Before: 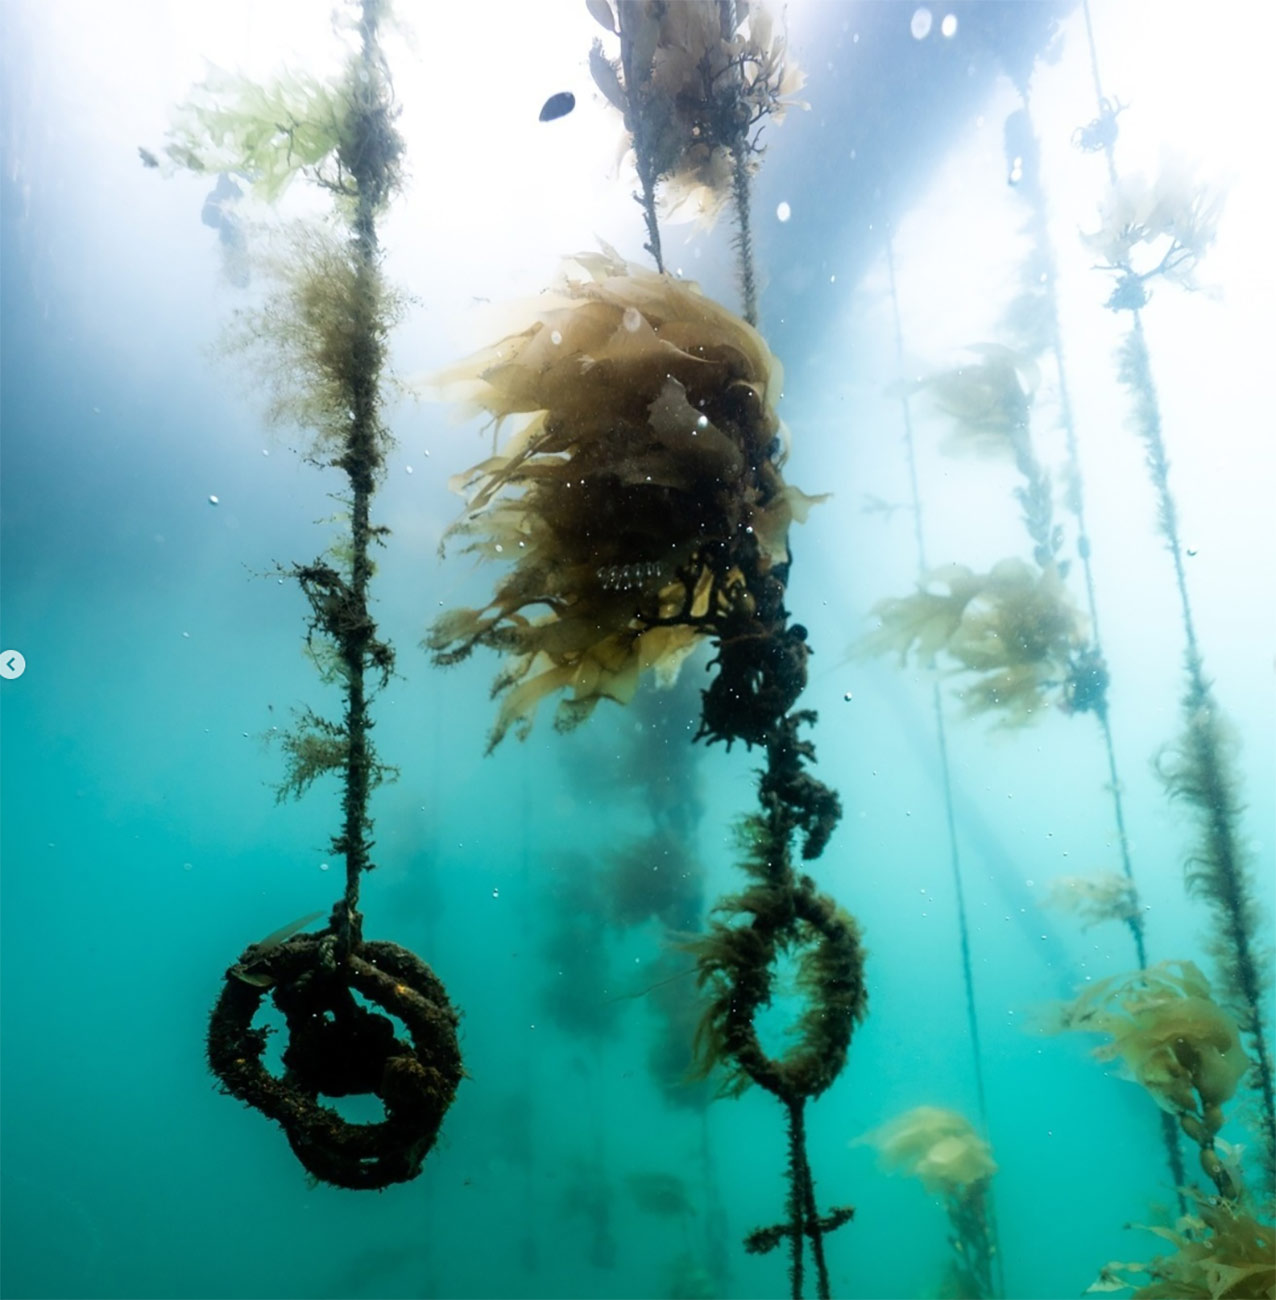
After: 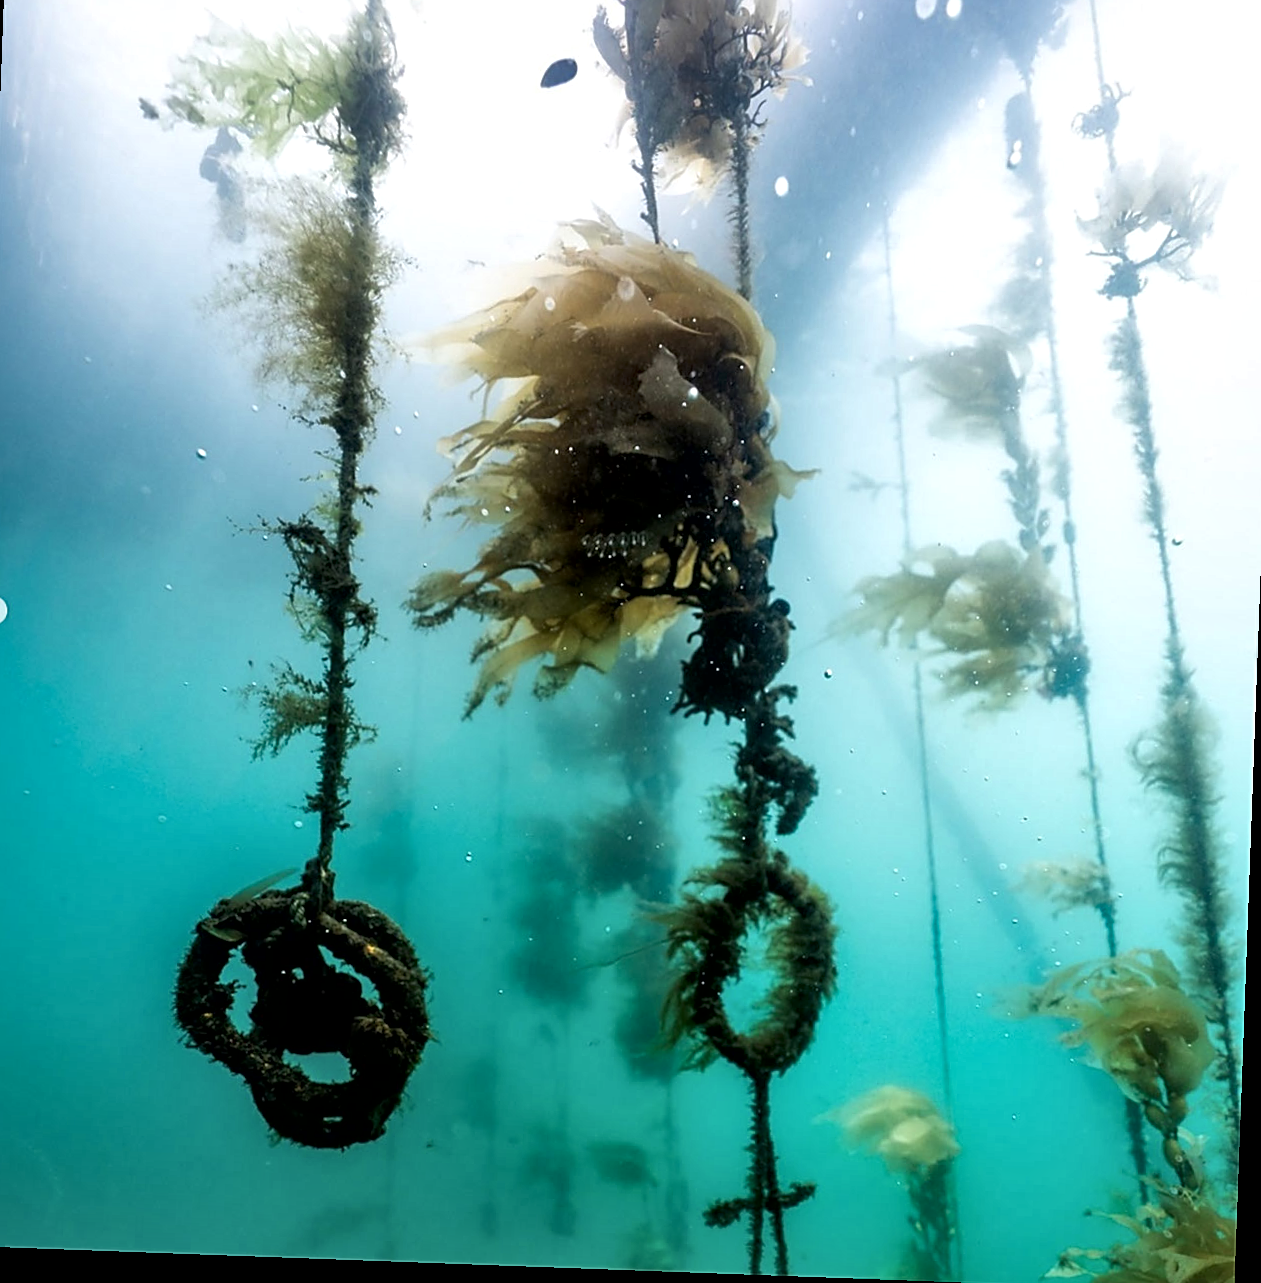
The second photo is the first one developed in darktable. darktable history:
sharpen: on, module defaults
local contrast: mode bilateral grid, contrast 20, coarseness 50, detail 159%, midtone range 0.2
crop and rotate: angle -2.11°, left 3.135%, top 4.014%, right 1.497%, bottom 0.629%
shadows and highlights: shadows 37.05, highlights -26.85, soften with gaussian
